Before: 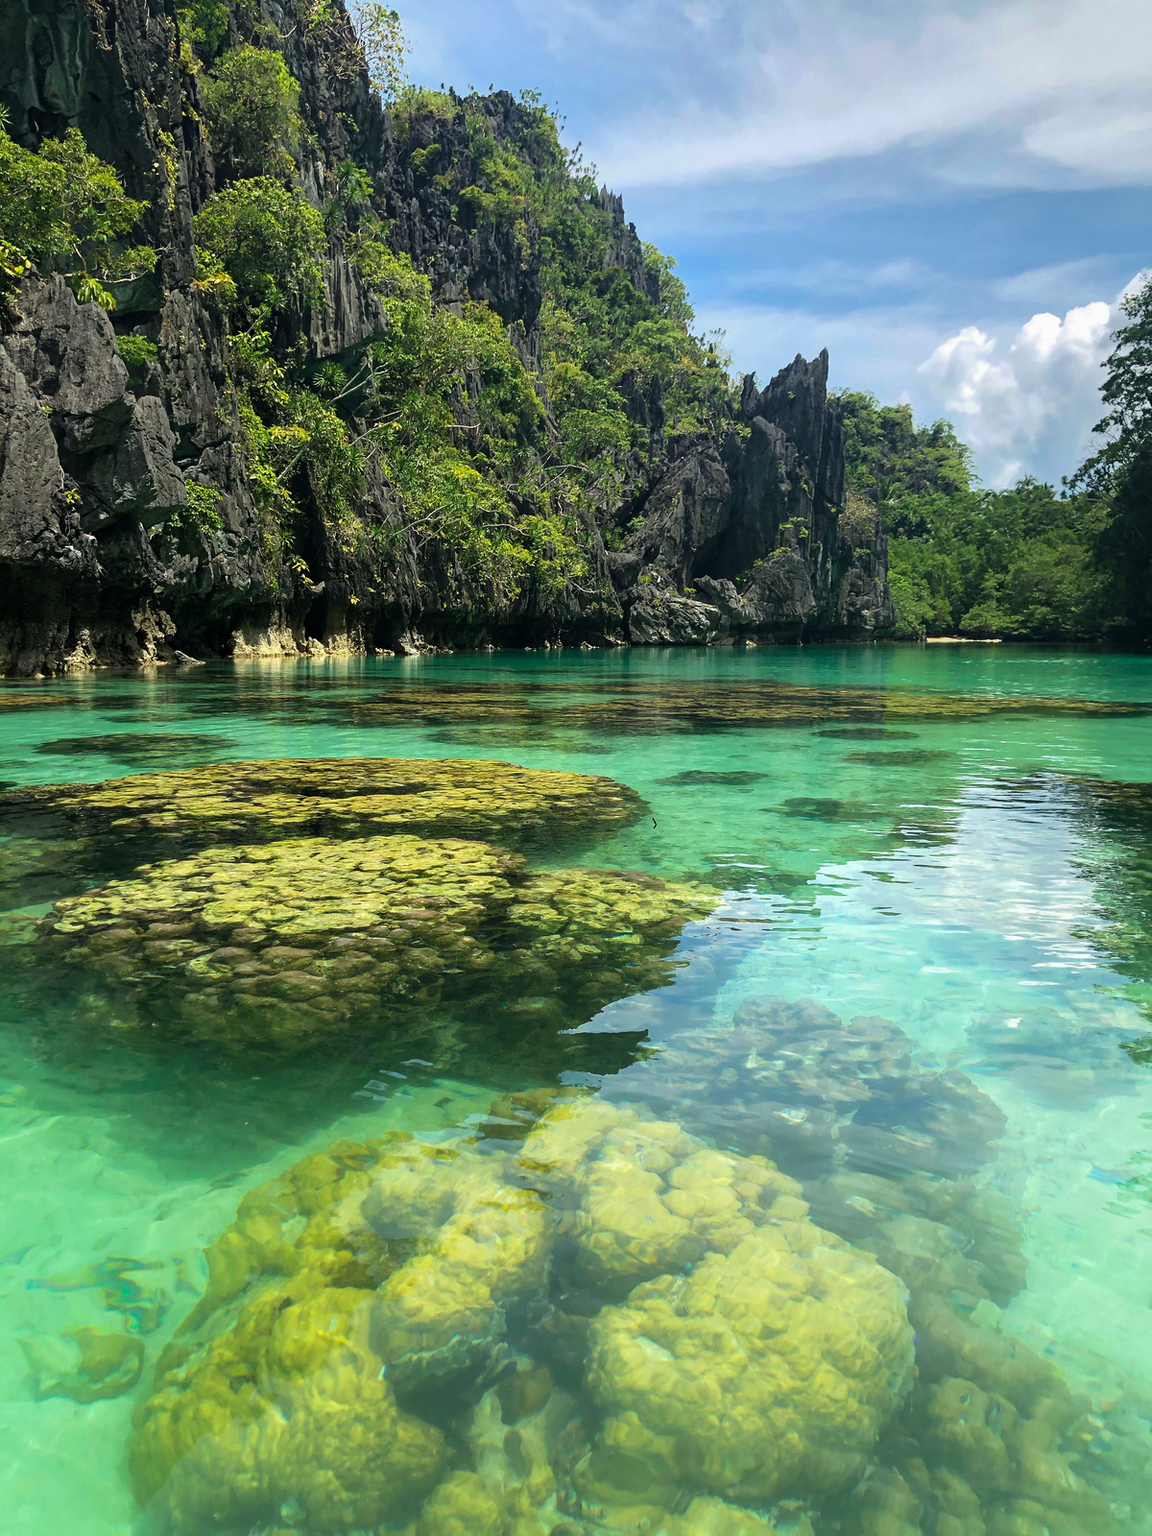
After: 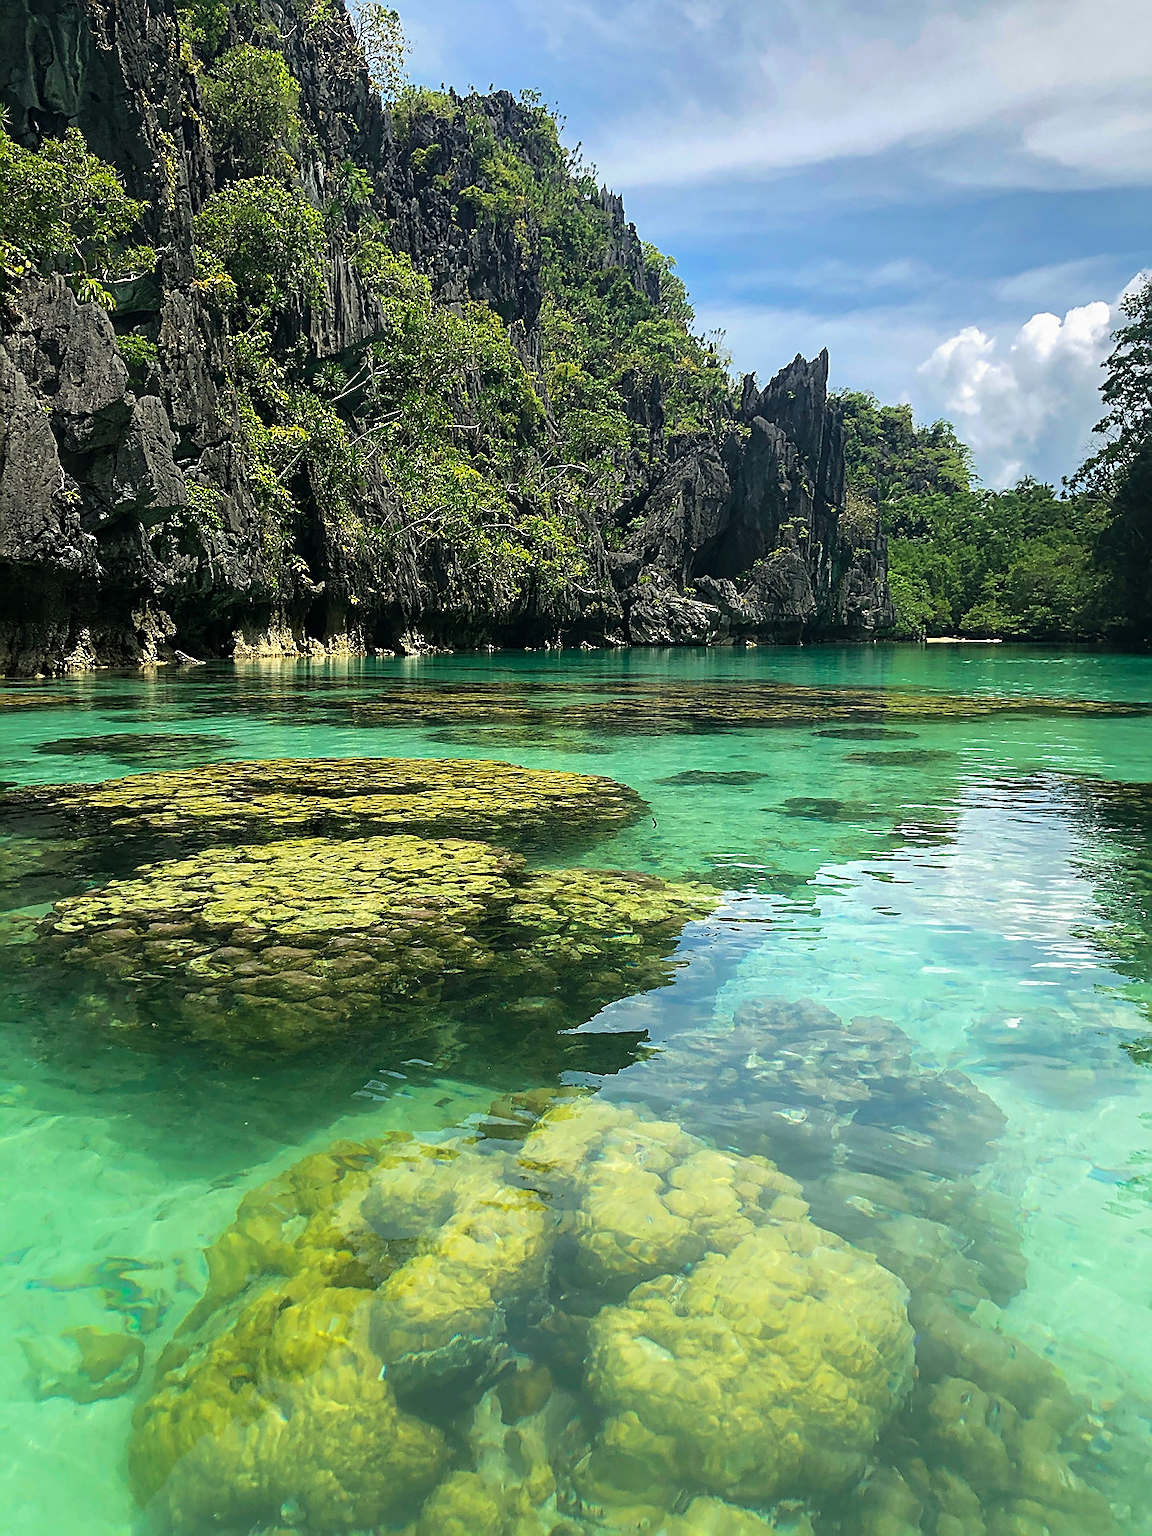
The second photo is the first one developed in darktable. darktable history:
sharpen: radius 1.4, amount 1.25, threshold 0.7
